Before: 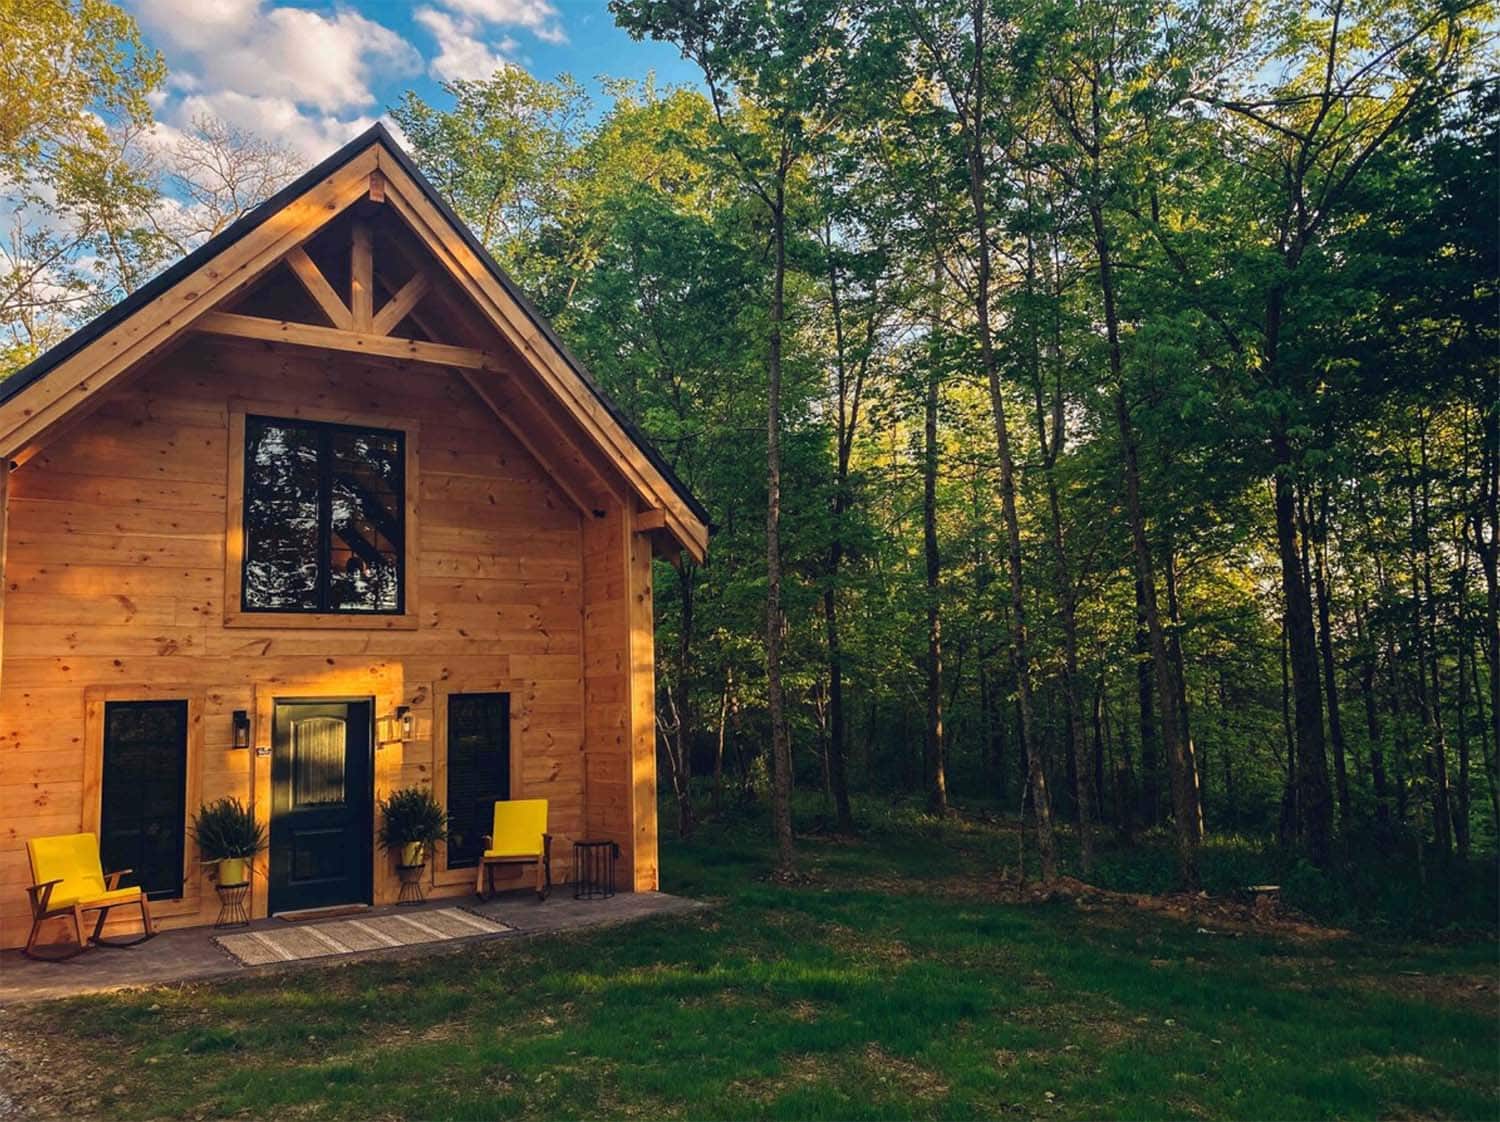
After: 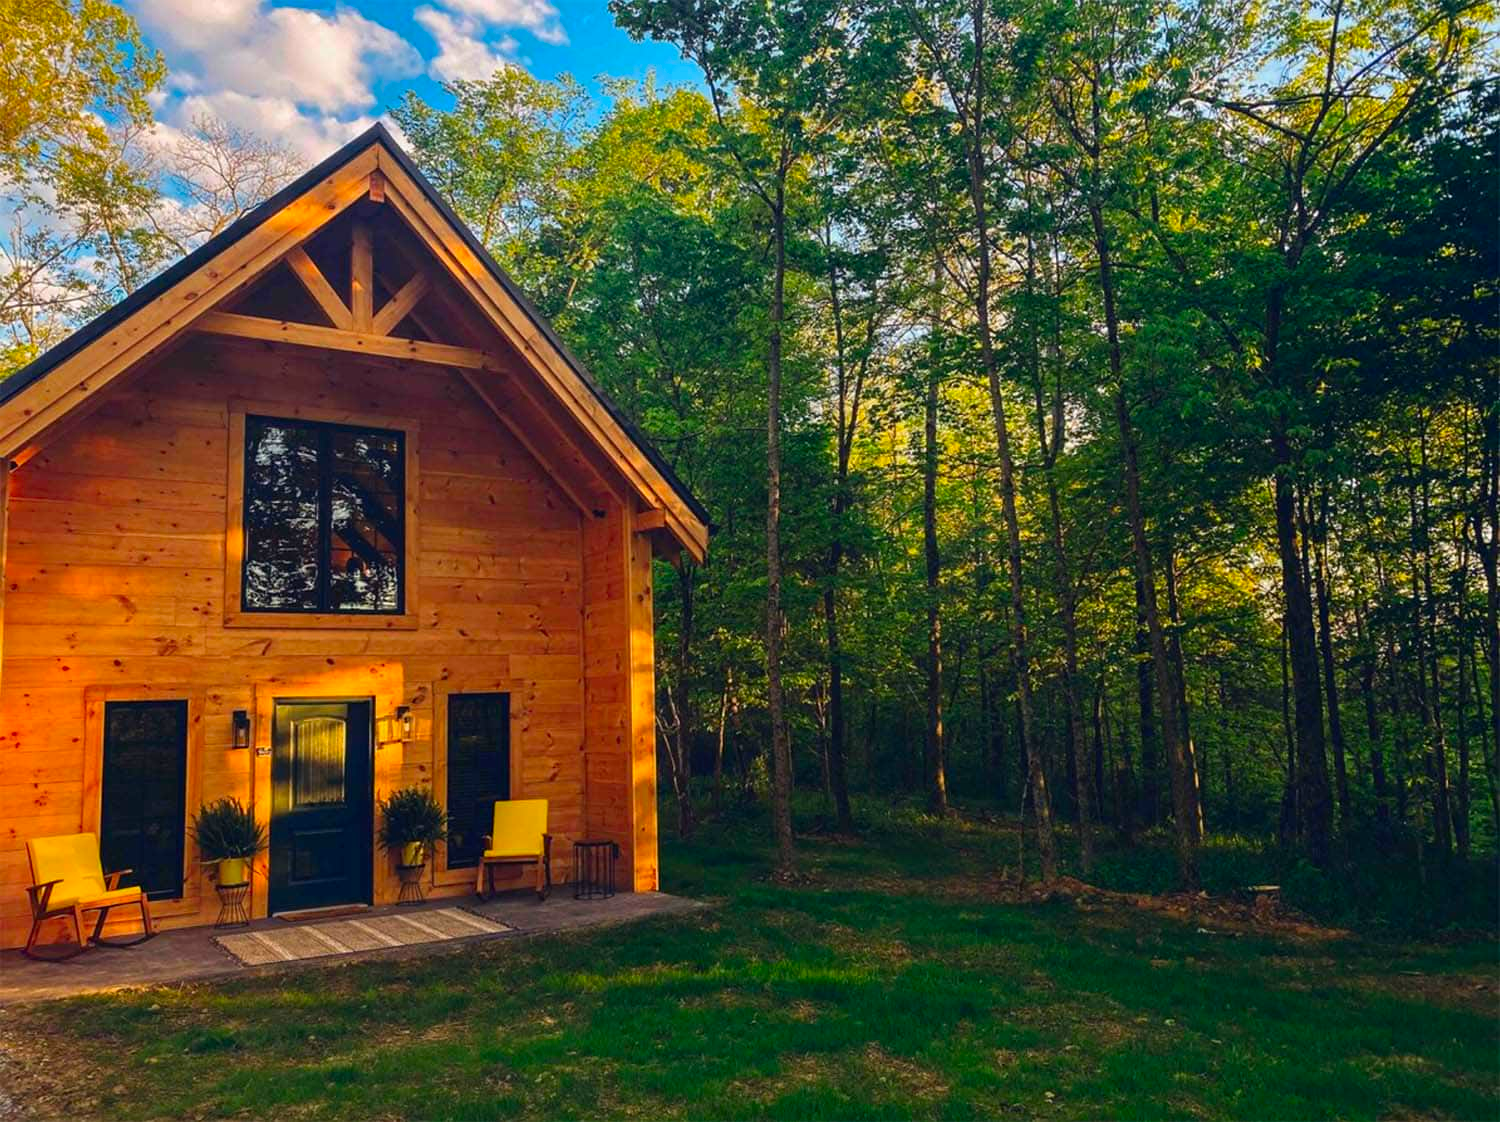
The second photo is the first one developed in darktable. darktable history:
contrast brightness saturation: saturation 0.5
rgb levels: preserve colors max RGB
